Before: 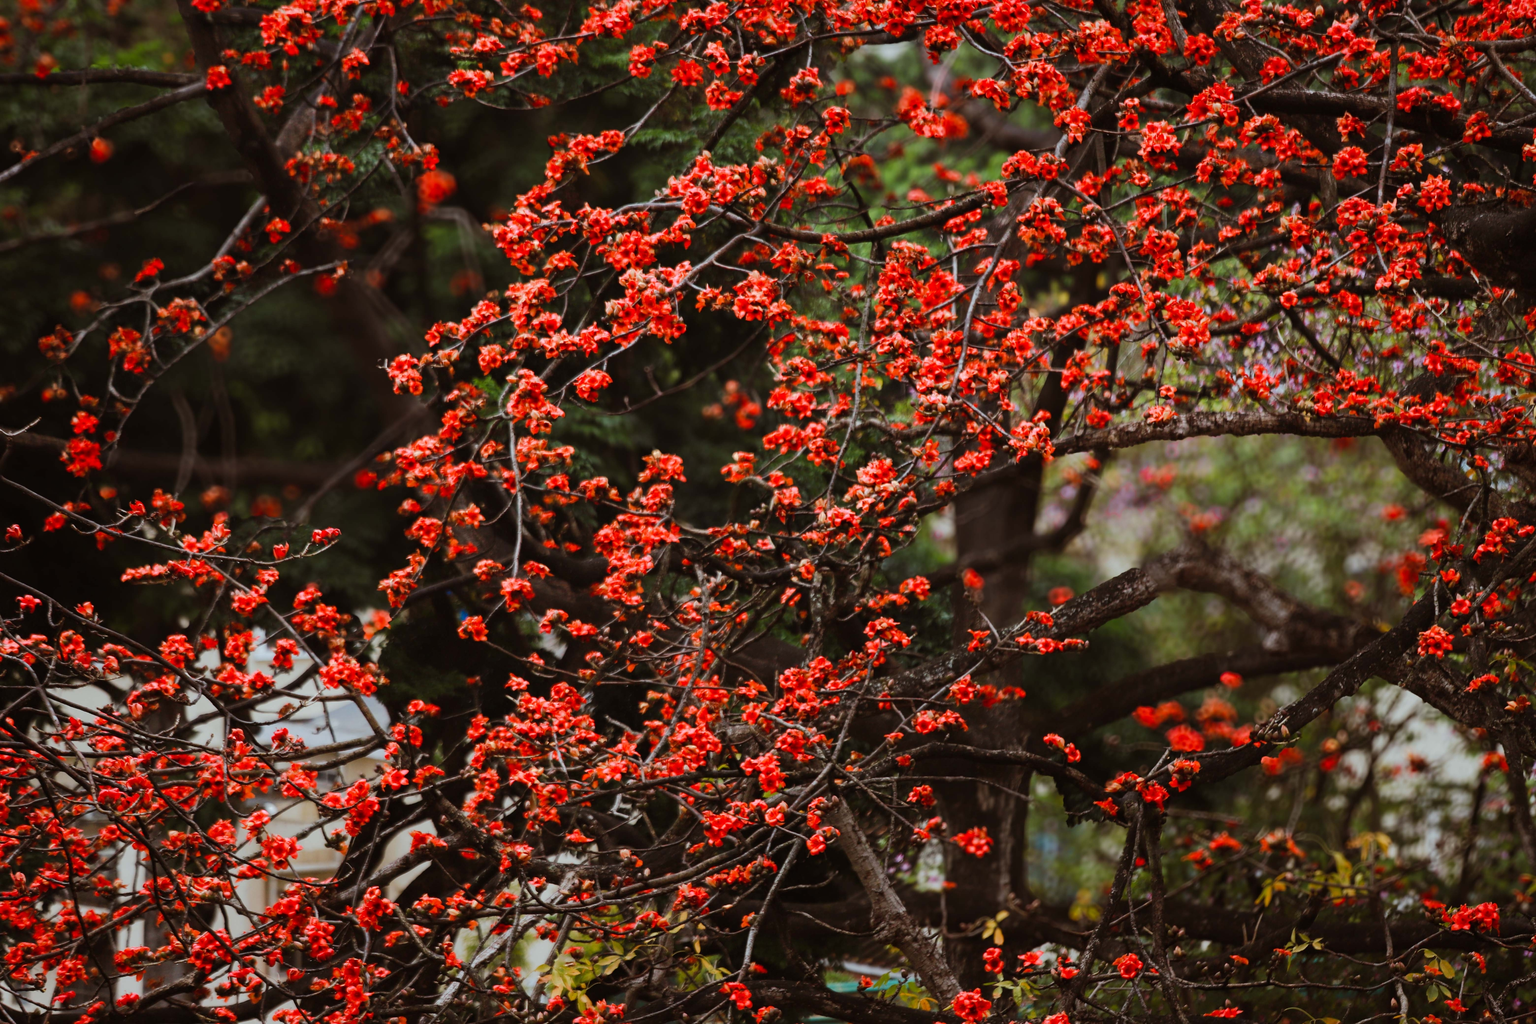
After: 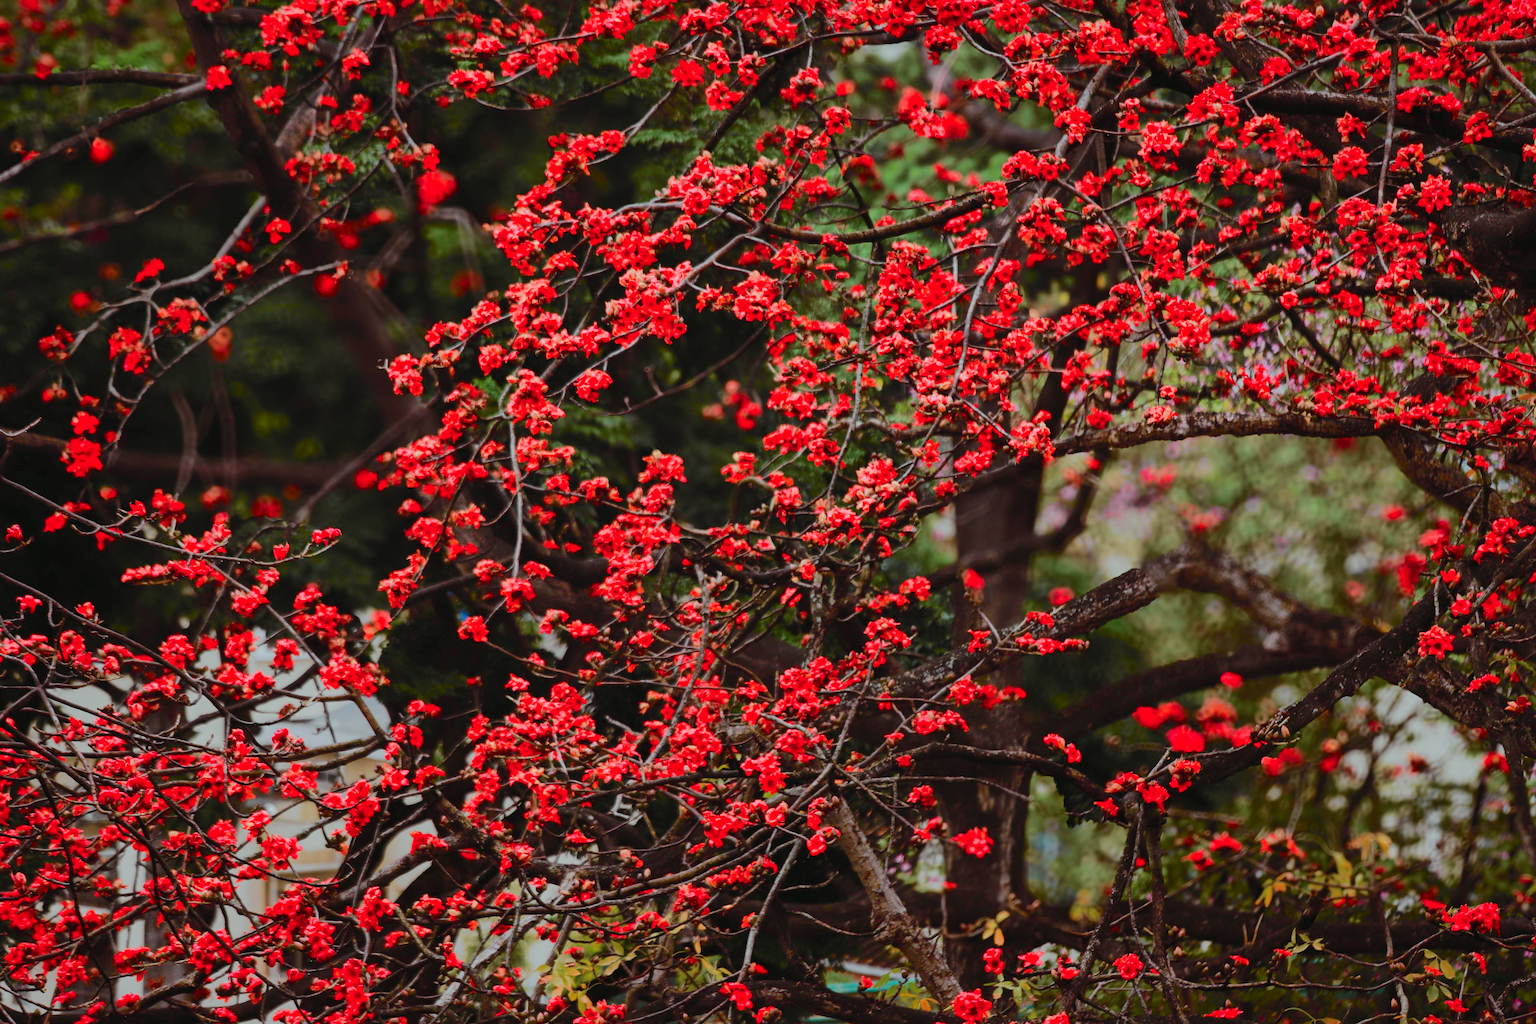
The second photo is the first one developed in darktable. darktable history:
shadows and highlights: on, module defaults
tone curve: curves: ch0 [(0, 0.003) (0.211, 0.174) (0.482, 0.519) (0.843, 0.821) (0.992, 0.971)]; ch1 [(0, 0) (0.276, 0.206) (0.393, 0.364) (0.482, 0.477) (0.506, 0.5) (0.523, 0.523) (0.572, 0.592) (0.635, 0.665) (0.695, 0.759) (1, 1)]; ch2 [(0, 0) (0.438, 0.456) (0.498, 0.497) (0.536, 0.527) (0.562, 0.584) (0.619, 0.602) (0.698, 0.698) (1, 1)], color space Lab, independent channels, preserve colors none
